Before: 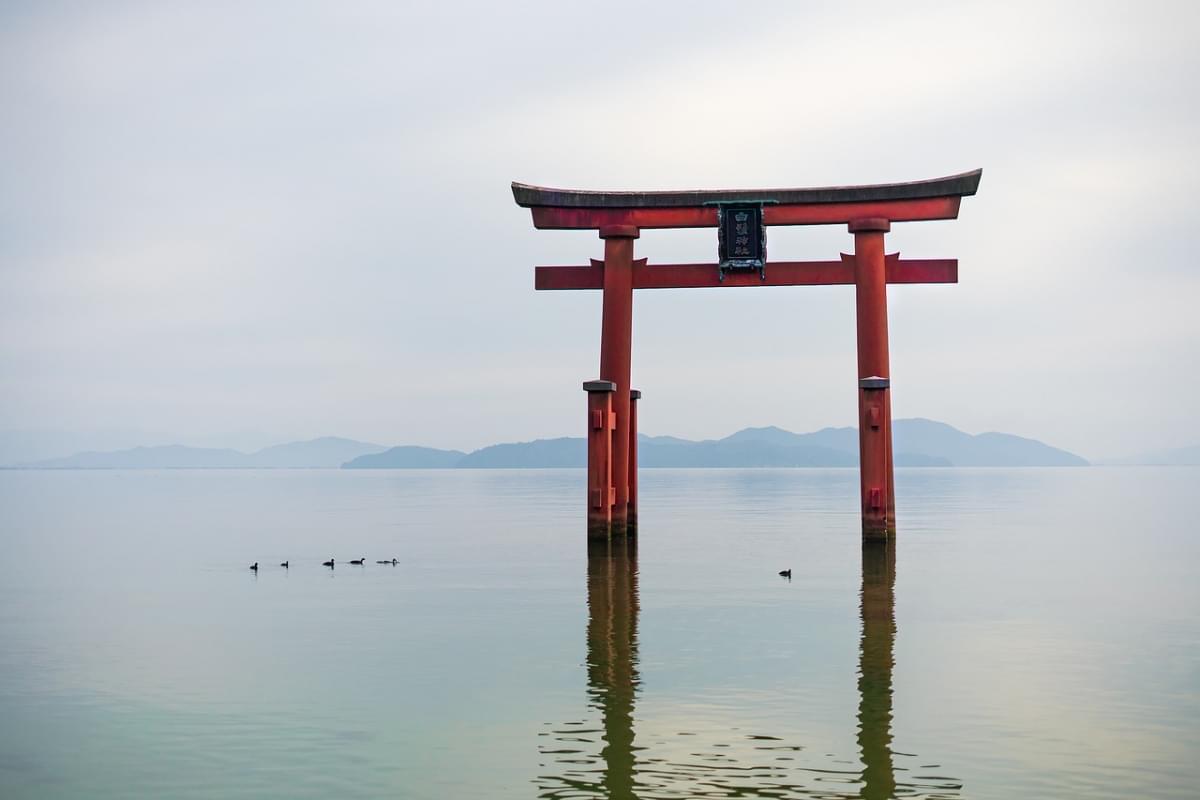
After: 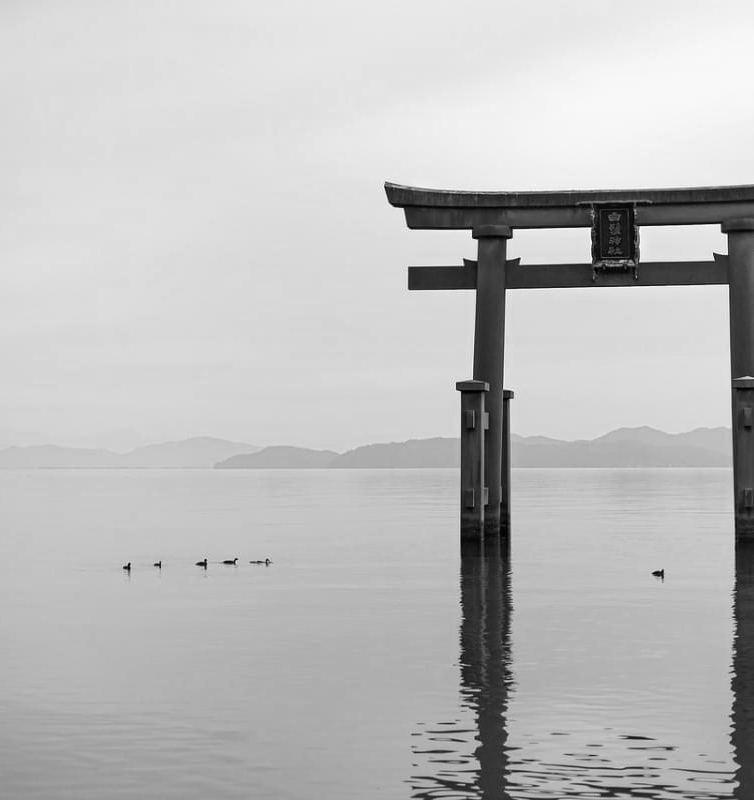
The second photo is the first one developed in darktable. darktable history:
contrast brightness saturation: saturation -0.05
local contrast: mode bilateral grid, contrast 9, coarseness 24, detail 115%, midtone range 0.2
color calibration: output gray [0.22, 0.42, 0.37, 0], illuminant as shot in camera, x 0.362, y 0.384, temperature 4538.38 K
crop: left 10.632%, right 26.521%
